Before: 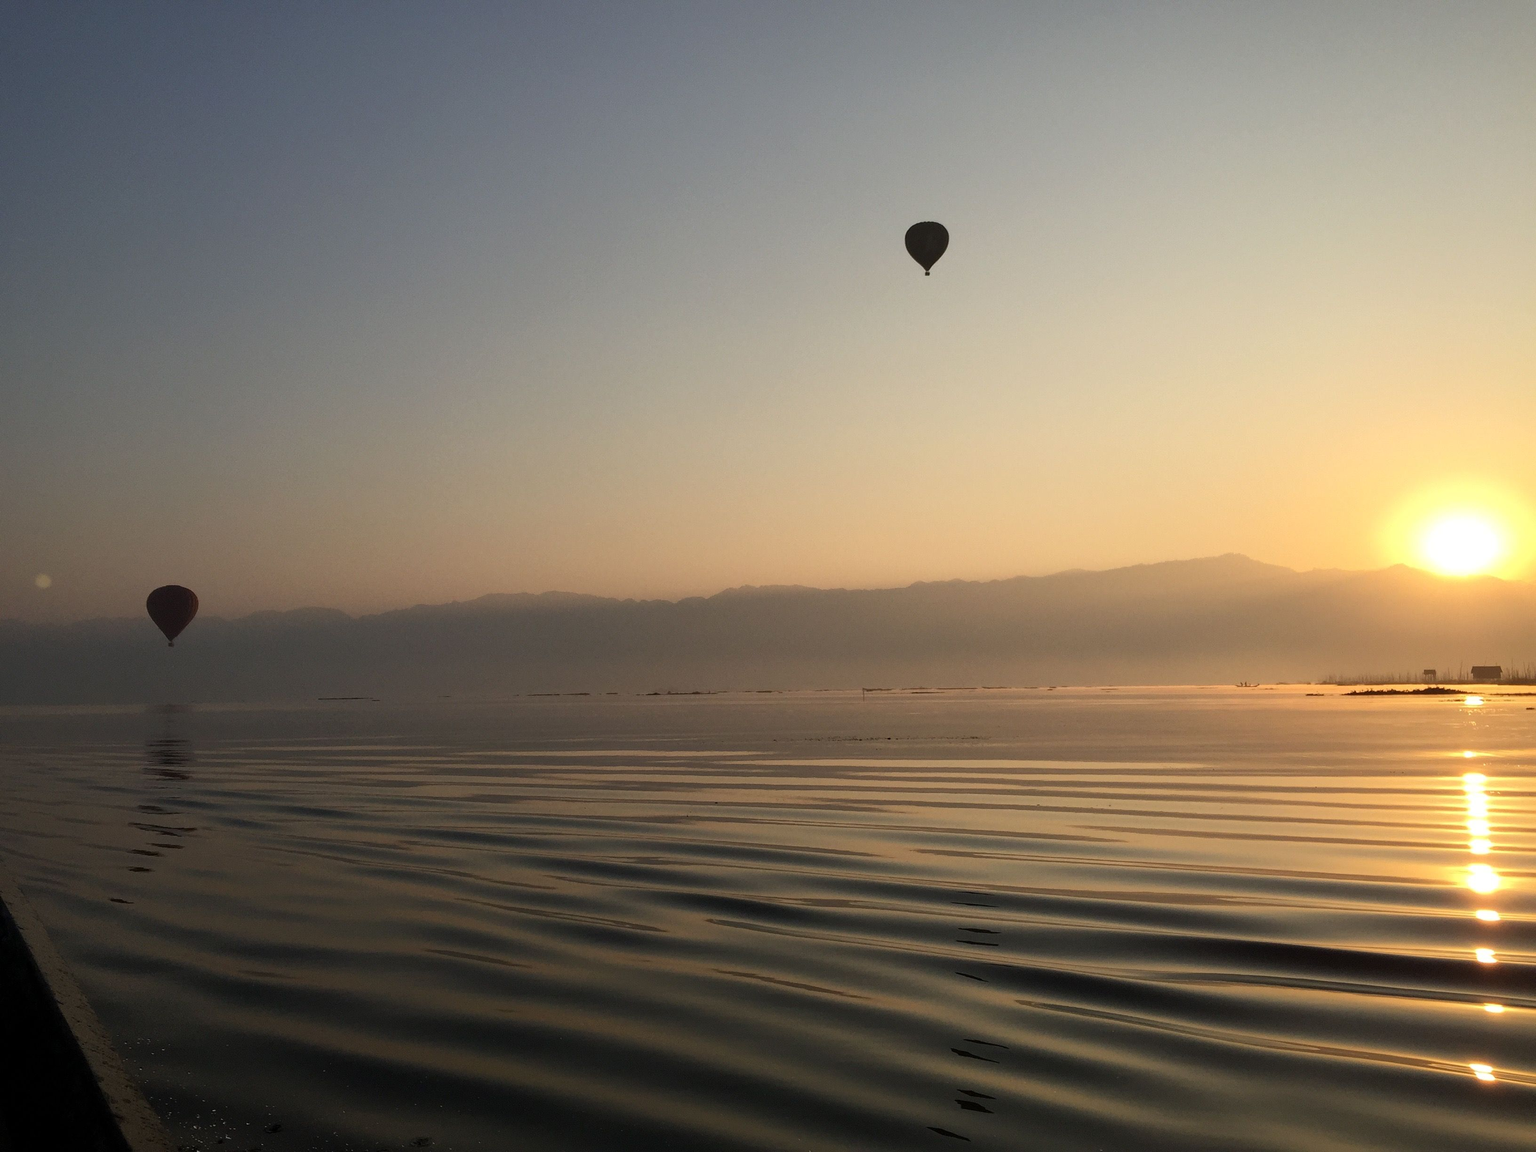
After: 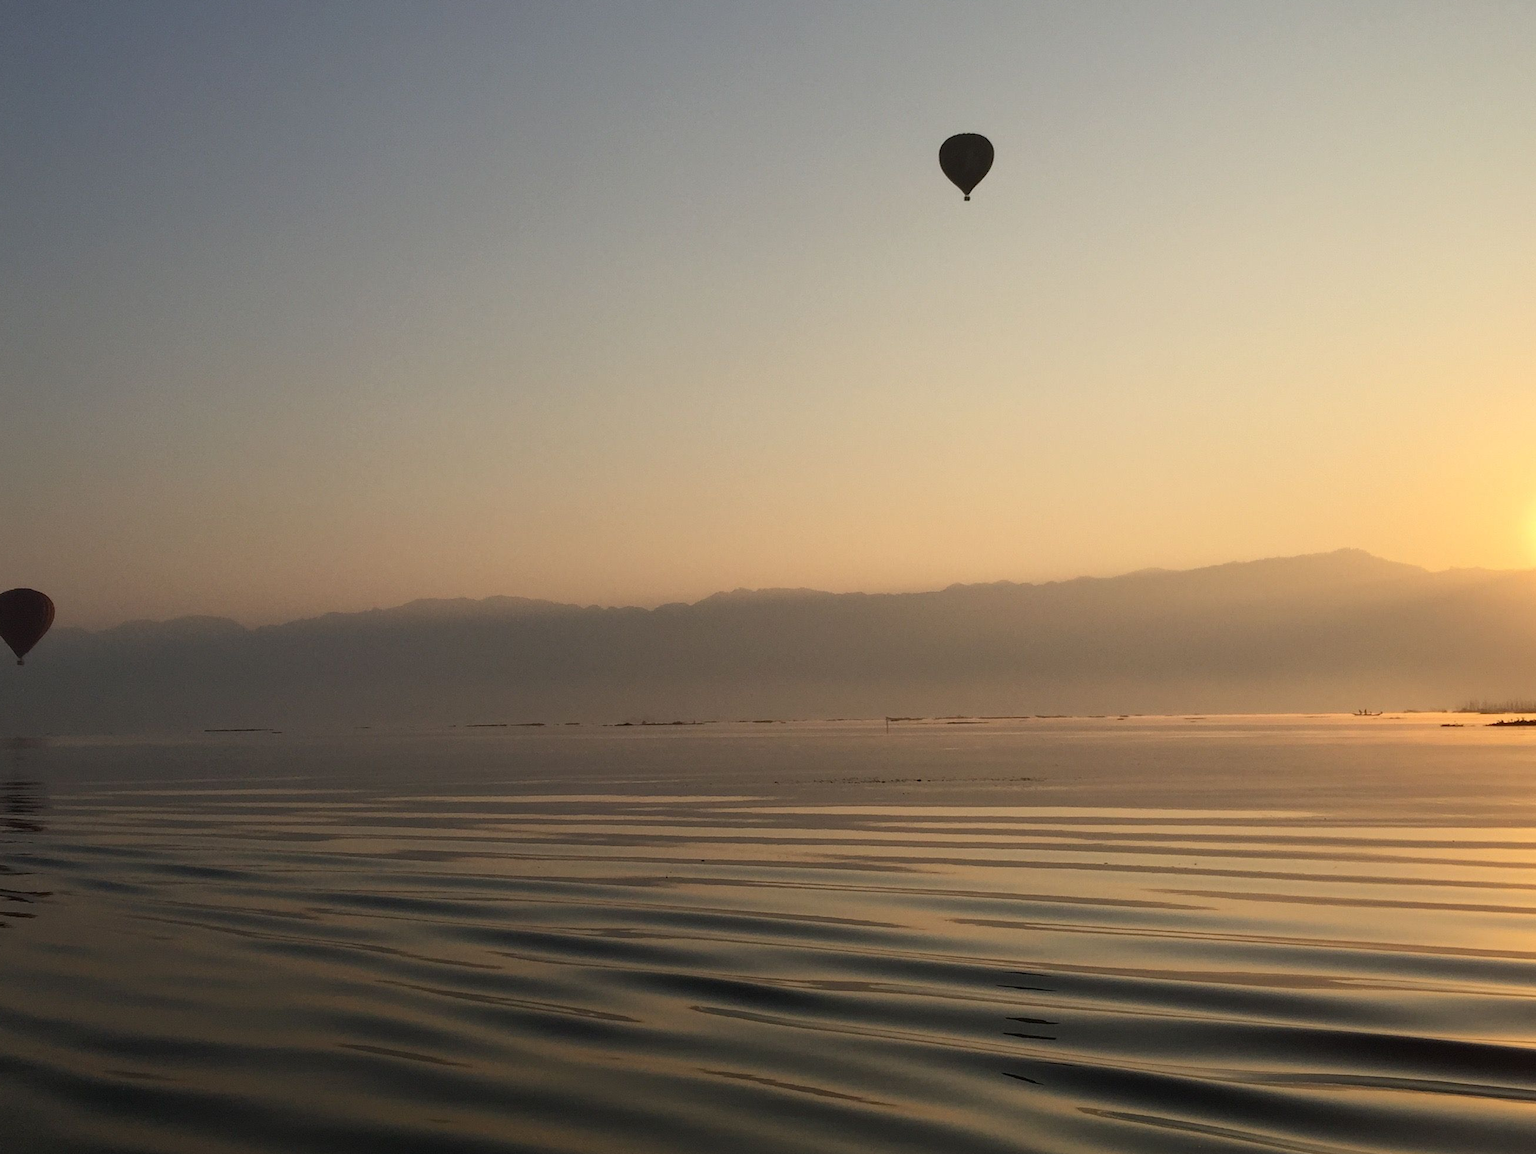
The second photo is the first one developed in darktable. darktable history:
crop and rotate: left 10.093%, top 10.048%, right 10.003%, bottom 9.846%
